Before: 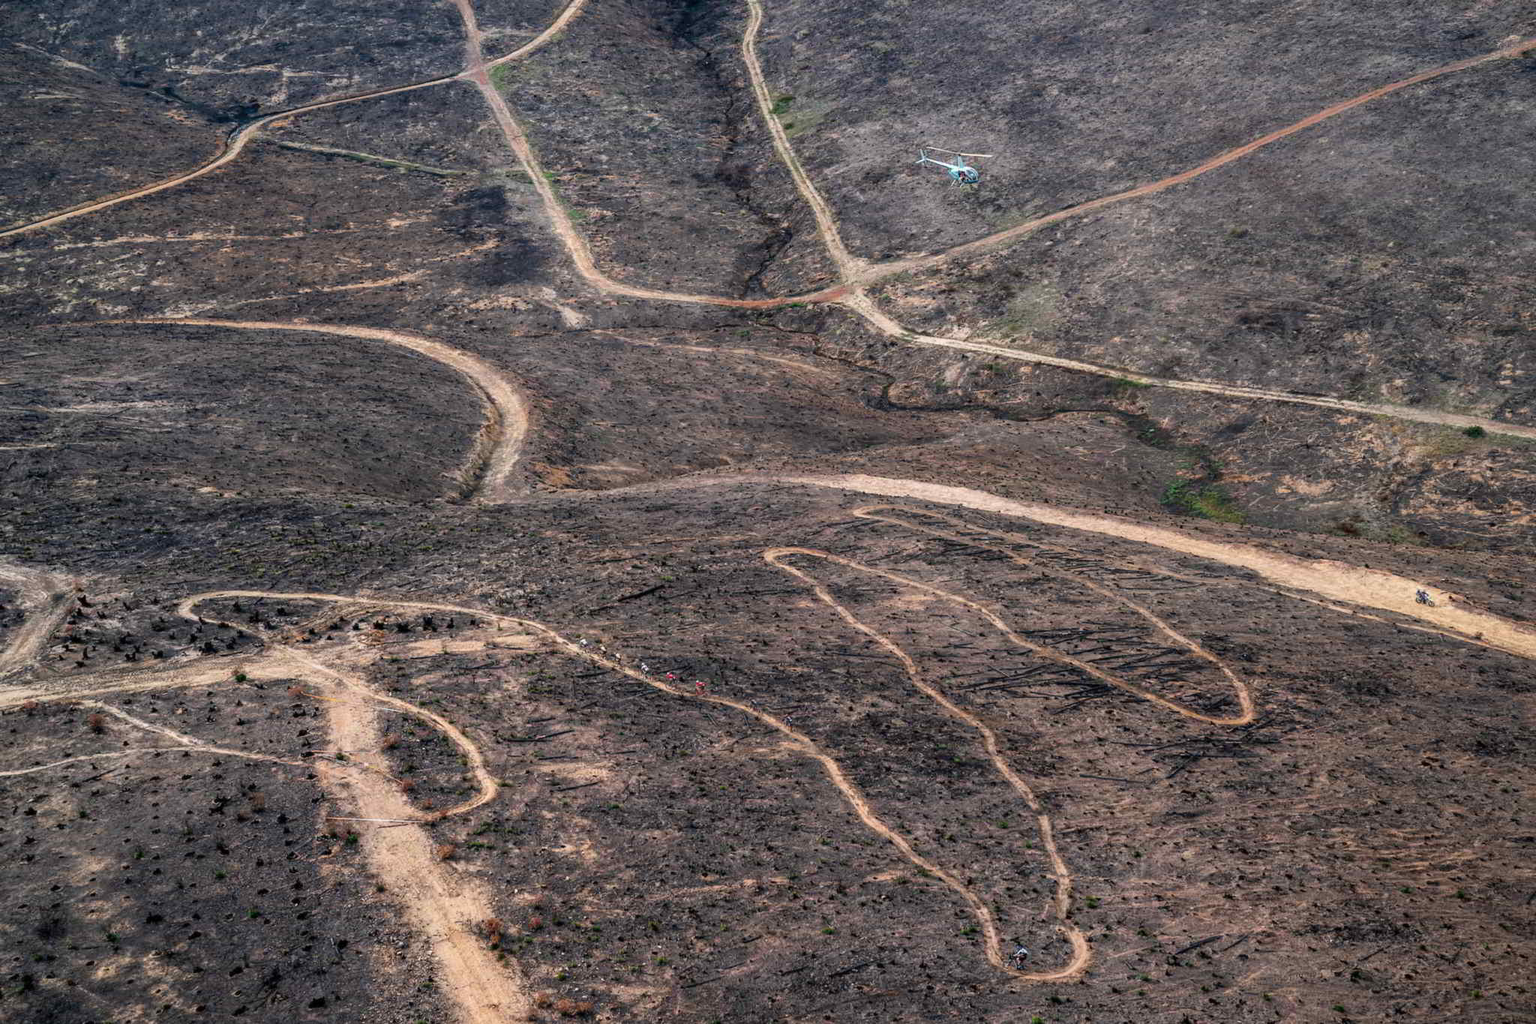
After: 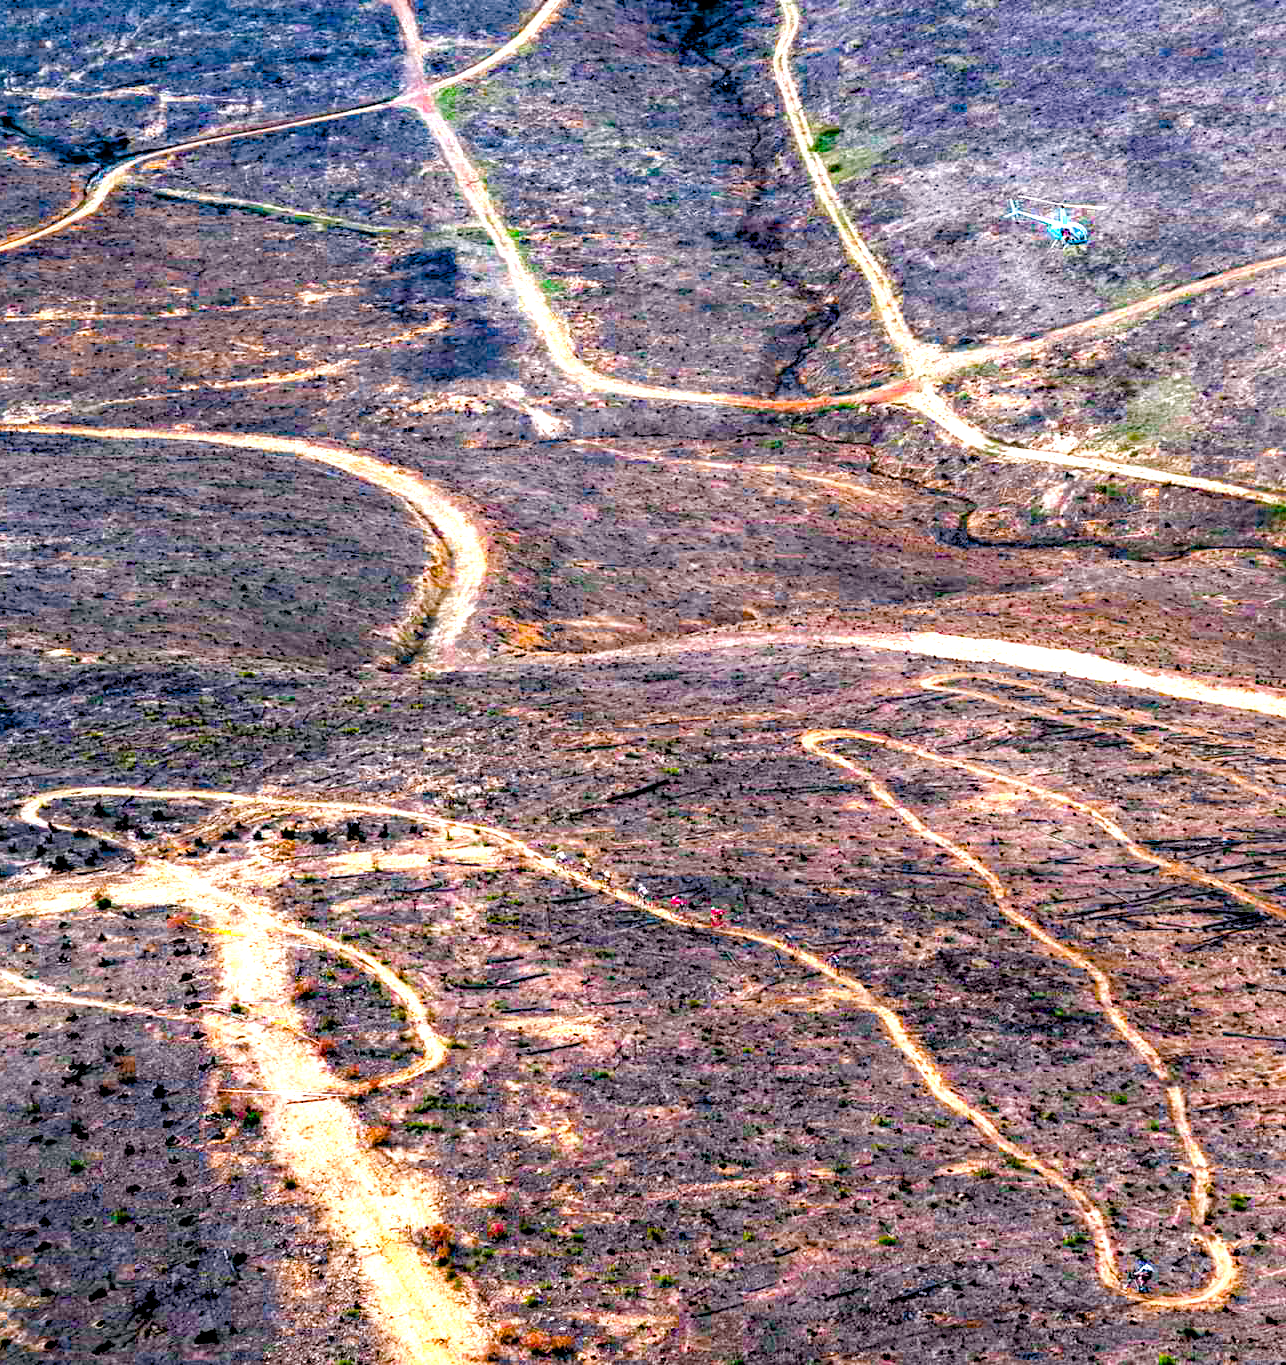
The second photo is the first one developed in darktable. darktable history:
exposure: black level correction 0.008, exposure 0.979 EV, compensate highlight preservation false
white balance: red 1.004, blue 1.024
crop: left 10.644%, right 26.528%
haze removal: strength 0.29, distance 0.25, compatibility mode true, adaptive false
color balance rgb: linear chroma grading › shadows 10%, linear chroma grading › highlights 10%, linear chroma grading › global chroma 15%, linear chroma grading › mid-tones 15%, perceptual saturation grading › global saturation 40%, perceptual saturation grading › highlights -25%, perceptual saturation grading › mid-tones 35%, perceptual saturation grading › shadows 35%, perceptual brilliance grading › global brilliance 11.29%, global vibrance 11.29%
